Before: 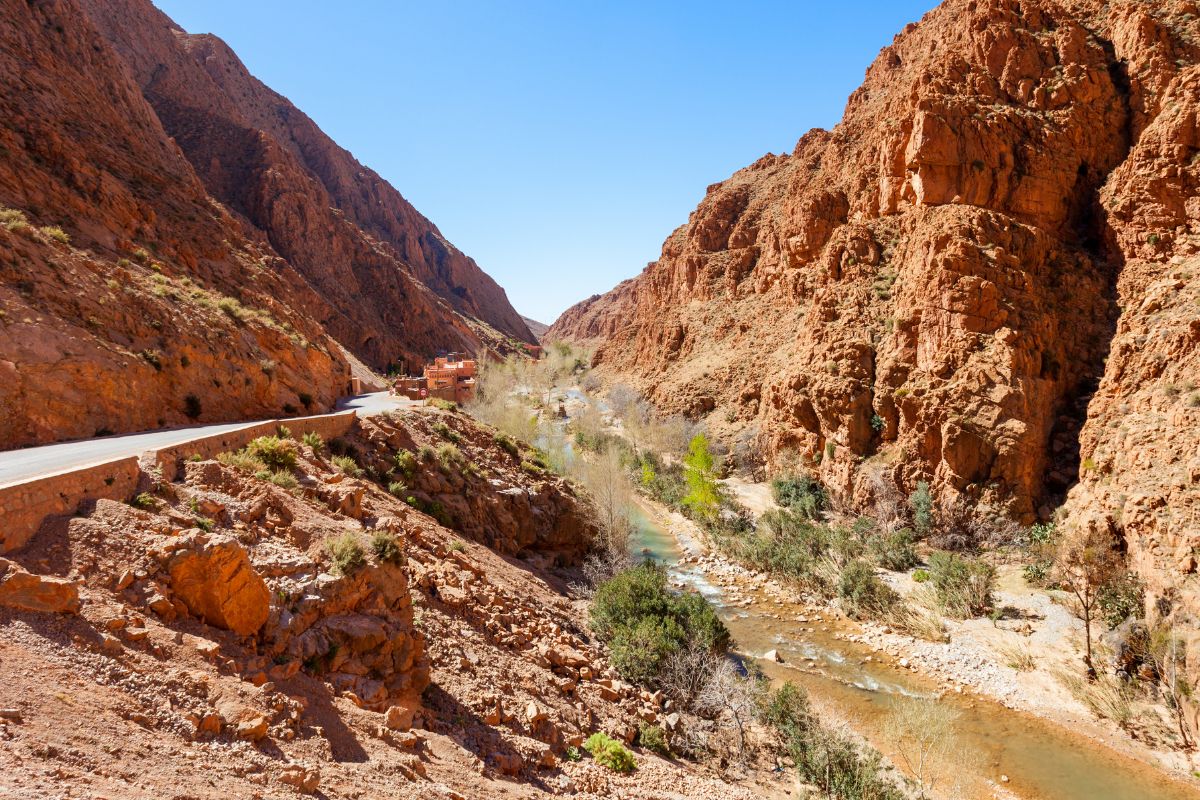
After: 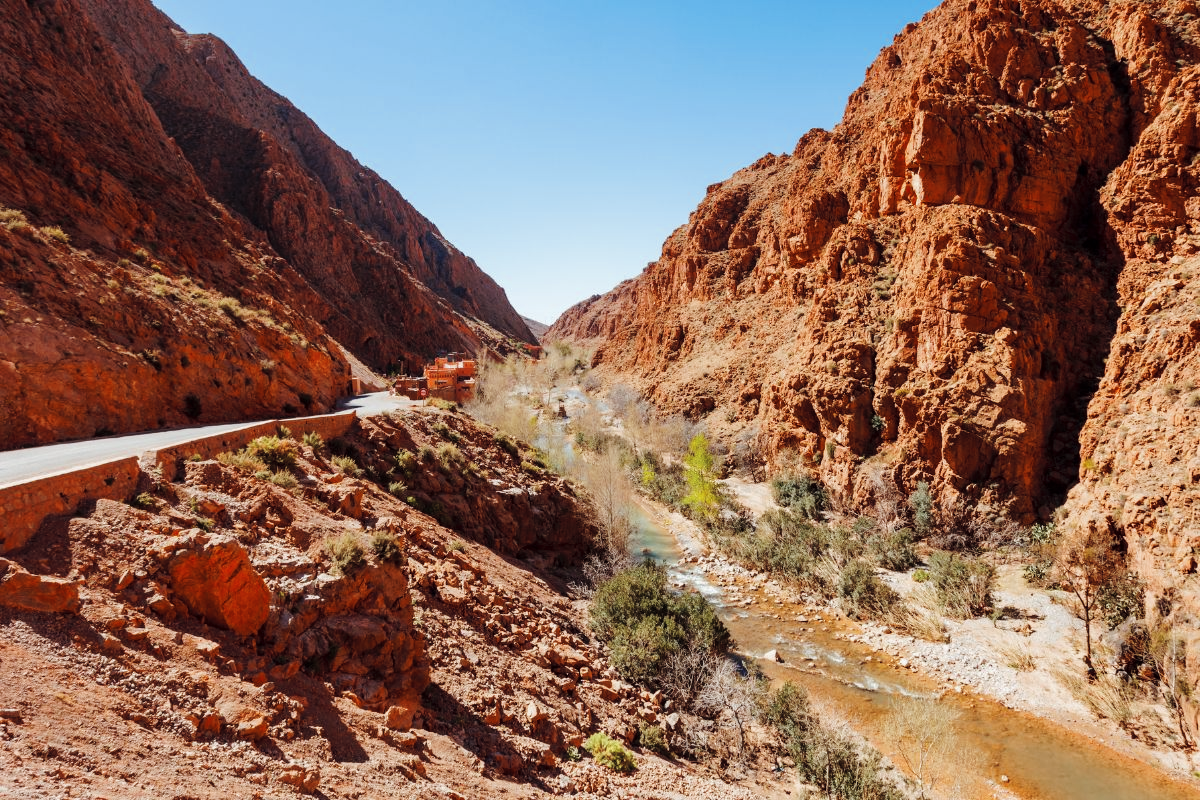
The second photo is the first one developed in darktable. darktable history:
tone curve: curves: ch0 [(0, 0) (0.003, 0.002) (0.011, 0.009) (0.025, 0.02) (0.044, 0.034) (0.069, 0.046) (0.1, 0.062) (0.136, 0.083) (0.177, 0.119) (0.224, 0.162) (0.277, 0.216) (0.335, 0.282) (0.399, 0.365) (0.468, 0.457) (0.543, 0.541) (0.623, 0.624) (0.709, 0.713) (0.801, 0.797) (0.898, 0.889) (1, 1)], preserve colors none
color look up table: target L [97.04, 96.16, 95.67, 93.8, 91.35, 78.98, 77.33, 69.03, 70.46, 47, 20.47, 200.19, 84.77, 56.02, 60.28, 50.94, 50.98, 50.1, 45.19, 42.02, 37.65, 29.9, 26.87, 7.661, 84.15, 68.58, 70.7, 53.39, 50.3, 46.37, 49.23, 47.74, 50.5, 40.78, 42.84, 32.45, 38.42, 23.54, 18.41, 23.41, 11.94, 14.92, 1.023, 92.56, 92.88, 70.38, 62.44, 47.31, 27.94], target a [-2.989, -11.72, -10.65, -20.51, -29.76, -32.54, -31.53, -1.834, -30.44, -16.04, -9.712, 0, 11.17, 64.32, 35.73, 65.83, 54.03, 64.31, 12.64, 52.22, 33.68, 6.941, 39.53, 28.54, 15.95, 44.45, 9.253, 67.1, 60.48, 63.26, 31.4, 37.1, -0.983, 51.54, 12.36, 51.73, 9.388, 44.48, 31.05, 7.57, 28.14, 29.22, 4.279, -19.16, -6.187, -25.27, -4.865, -8.464, -8.936], target b [14.17, 15.24, 87.27, 38.14, 4.819, 50.99, 24.03, 21.64, 0.767, 28.01, 18.02, 0, 59.37, 54.58, 18.3, 29.19, 52.89, 55.32, 37.6, 50.53, 39.94, 3.295, 40.84, 11.36, -1.038, -22.18, -26.79, -34.15, -1.385, -20.88, -40.41, -7.357, -55.59, 20, -63.83, -67, -27.75, -51.25, 4.339, -32.08, -32.32, -48.32, -18.62, -8.234, -6.92, -31.66, -2.812, -35.26, -12.22], num patches 49
